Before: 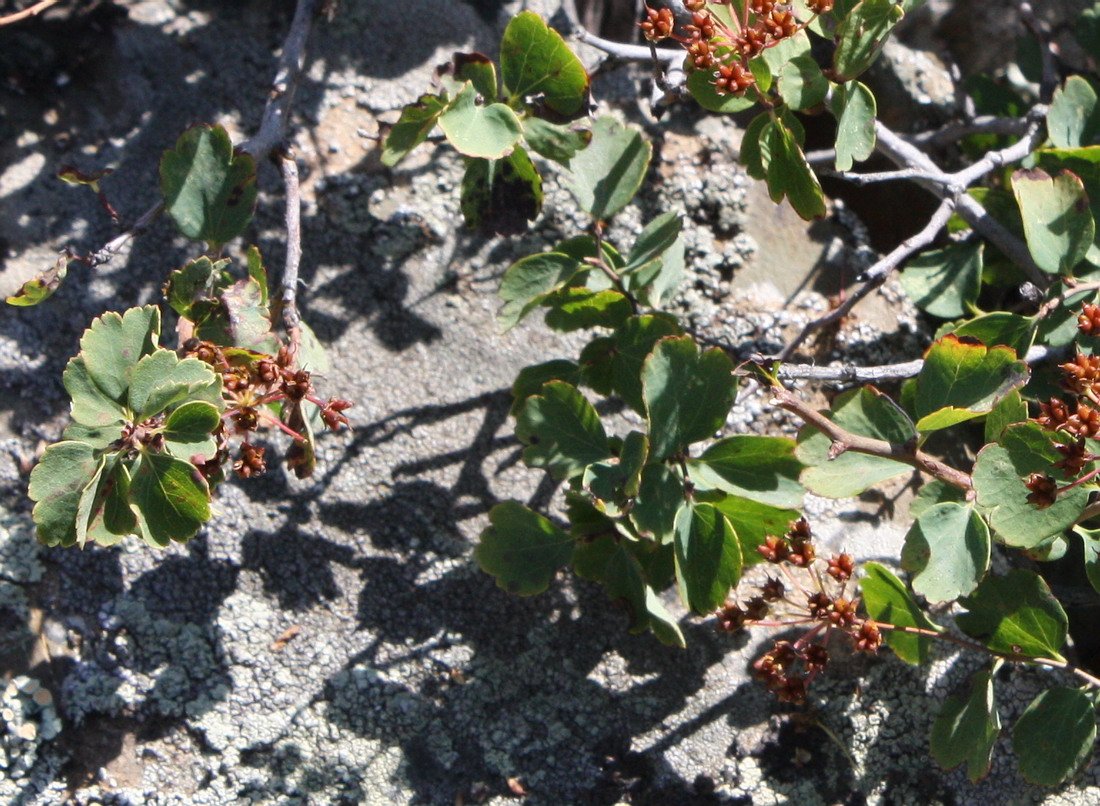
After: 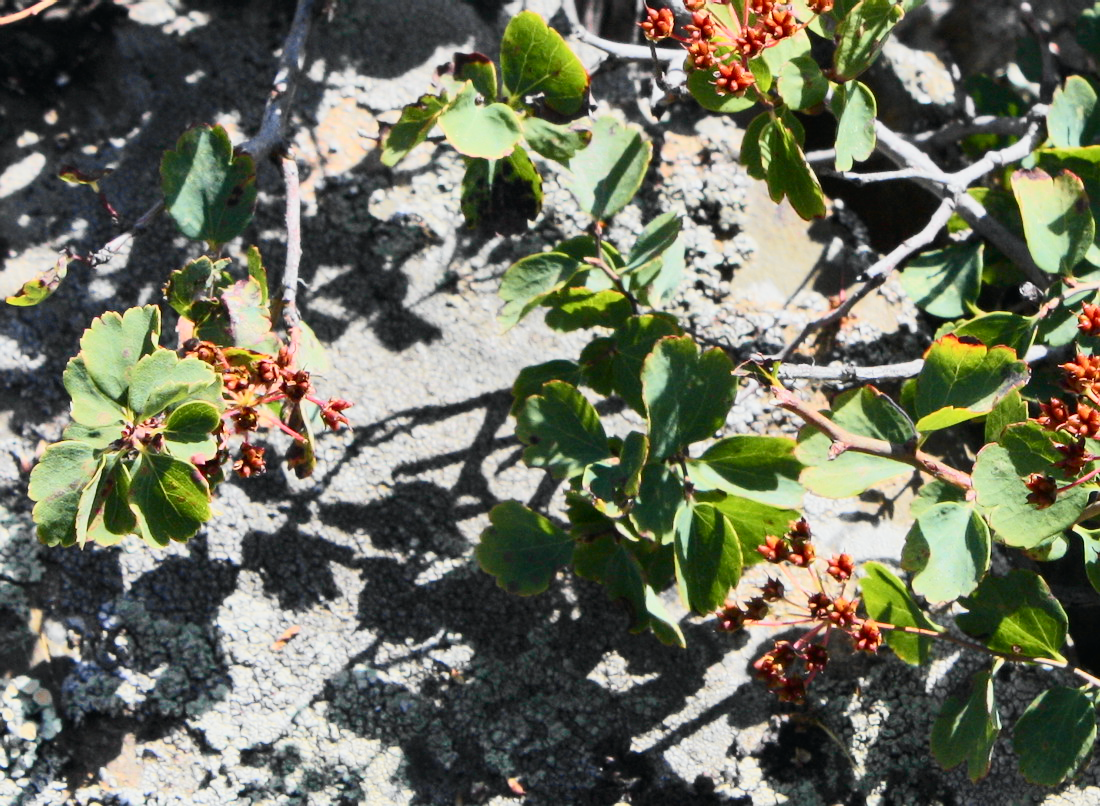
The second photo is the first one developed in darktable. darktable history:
tone curve: curves: ch0 [(0, 0.015) (0.037, 0.022) (0.131, 0.116) (0.316, 0.345) (0.49, 0.615) (0.677, 0.82) (0.813, 0.891) (1, 0.955)]; ch1 [(0, 0) (0.366, 0.367) (0.475, 0.462) (0.494, 0.496) (0.504, 0.497) (0.554, 0.571) (0.618, 0.668) (1, 1)]; ch2 [(0, 0) (0.333, 0.346) (0.375, 0.375) (0.435, 0.424) (0.476, 0.492) (0.502, 0.499) (0.525, 0.522) (0.558, 0.575) (0.614, 0.656) (1, 1)], color space Lab, independent channels, preserve colors none
